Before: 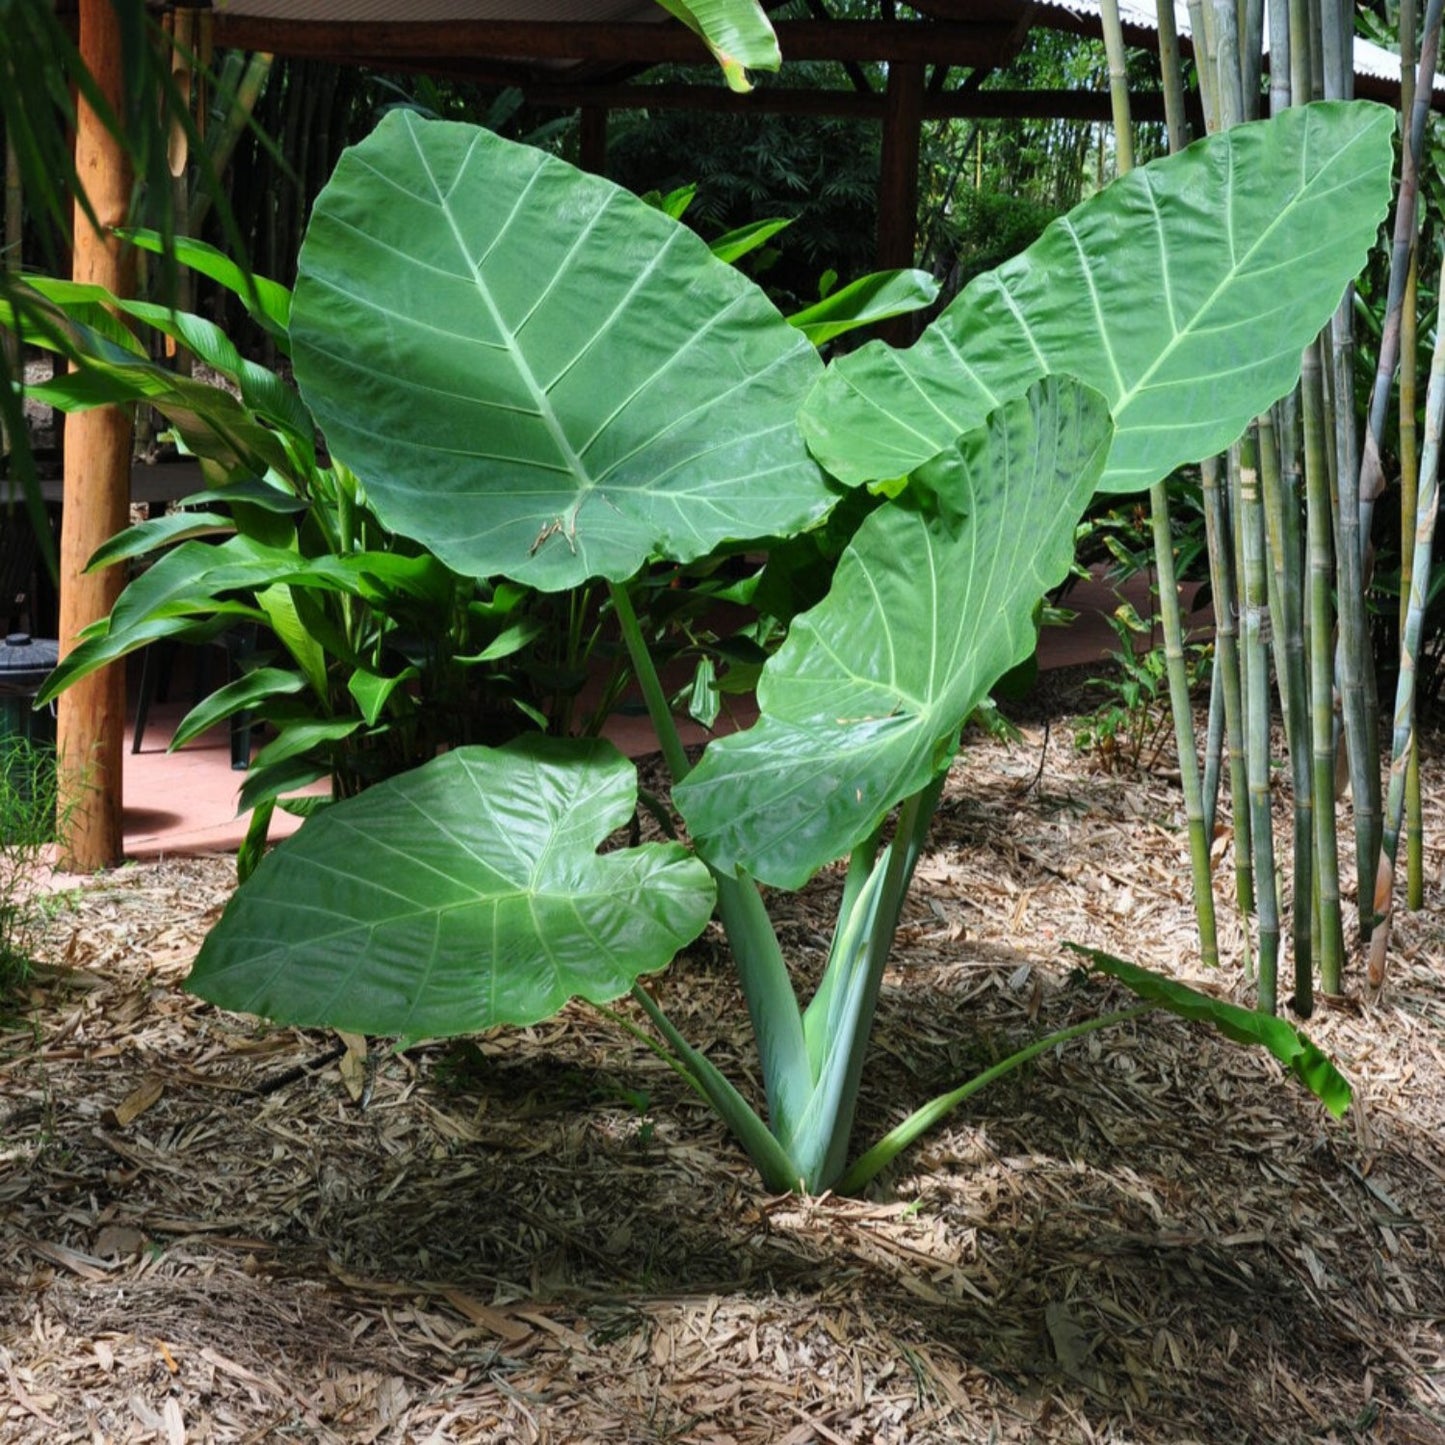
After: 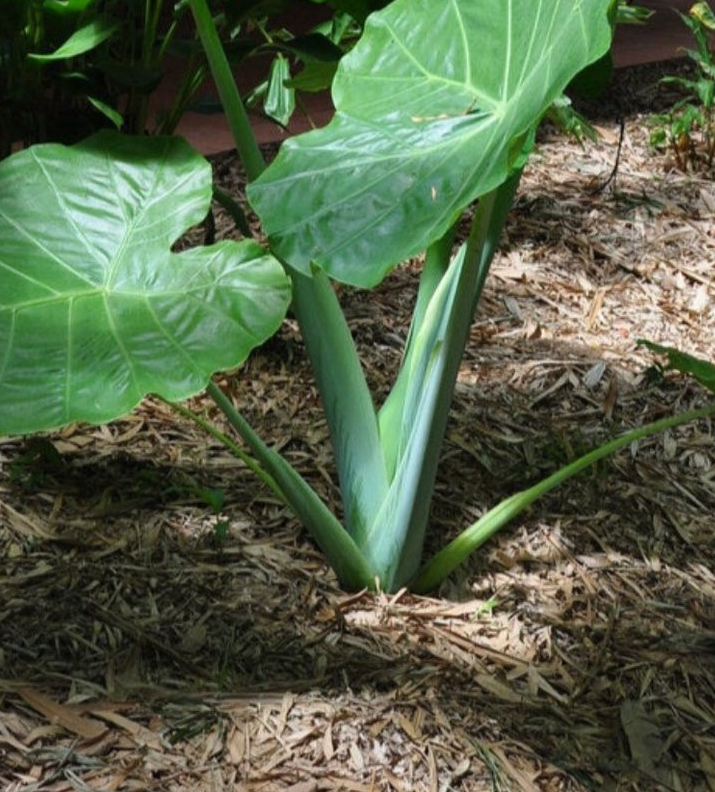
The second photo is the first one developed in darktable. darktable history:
crop: left 29.427%, top 41.668%, right 21.057%, bottom 3.508%
